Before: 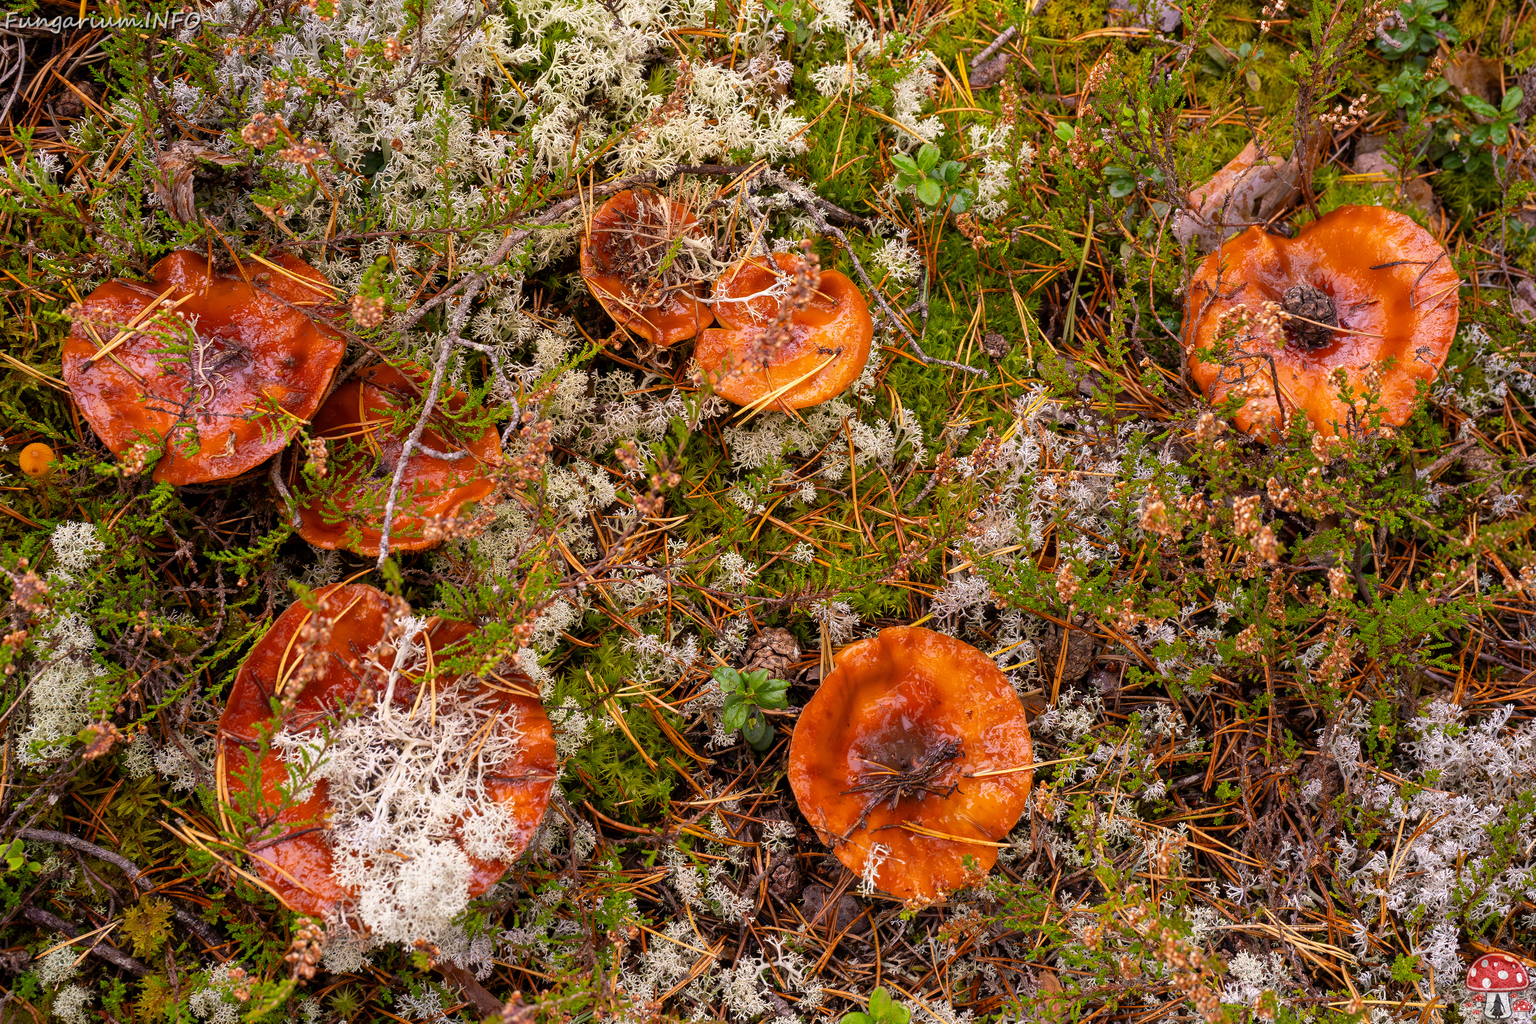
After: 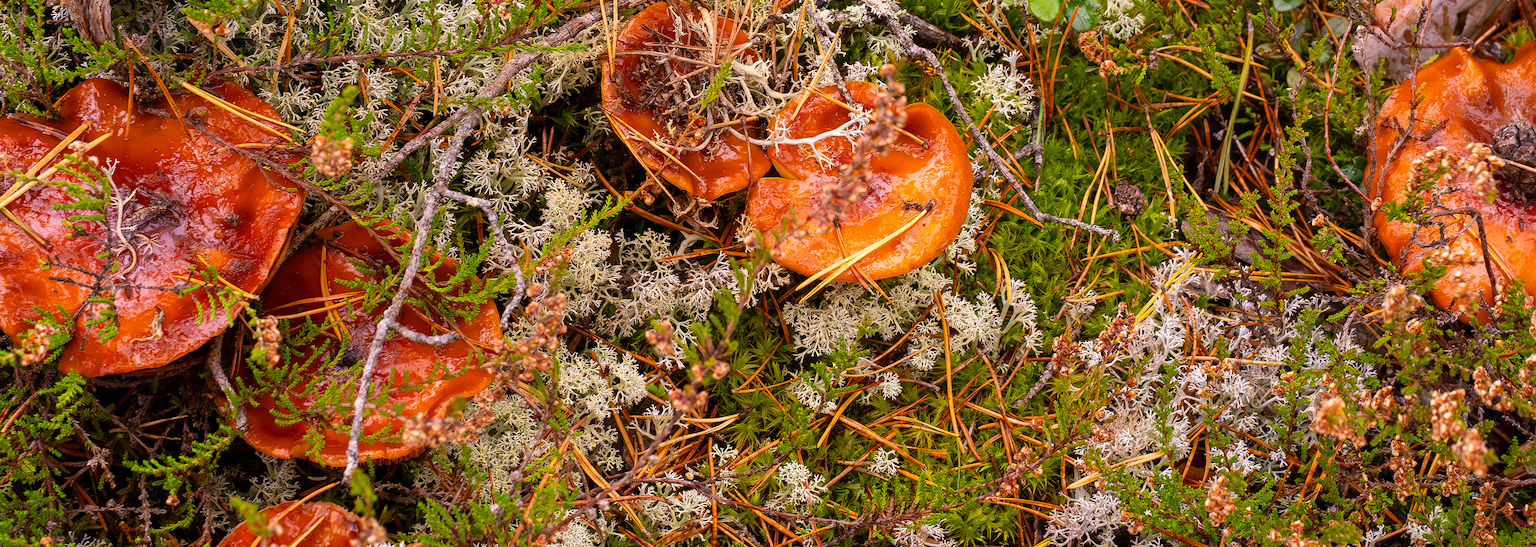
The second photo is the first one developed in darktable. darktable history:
crop: left 6.954%, top 18.457%, right 14.275%, bottom 39.471%
contrast brightness saturation: contrast 0.105, brightness 0.03, saturation 0.087
